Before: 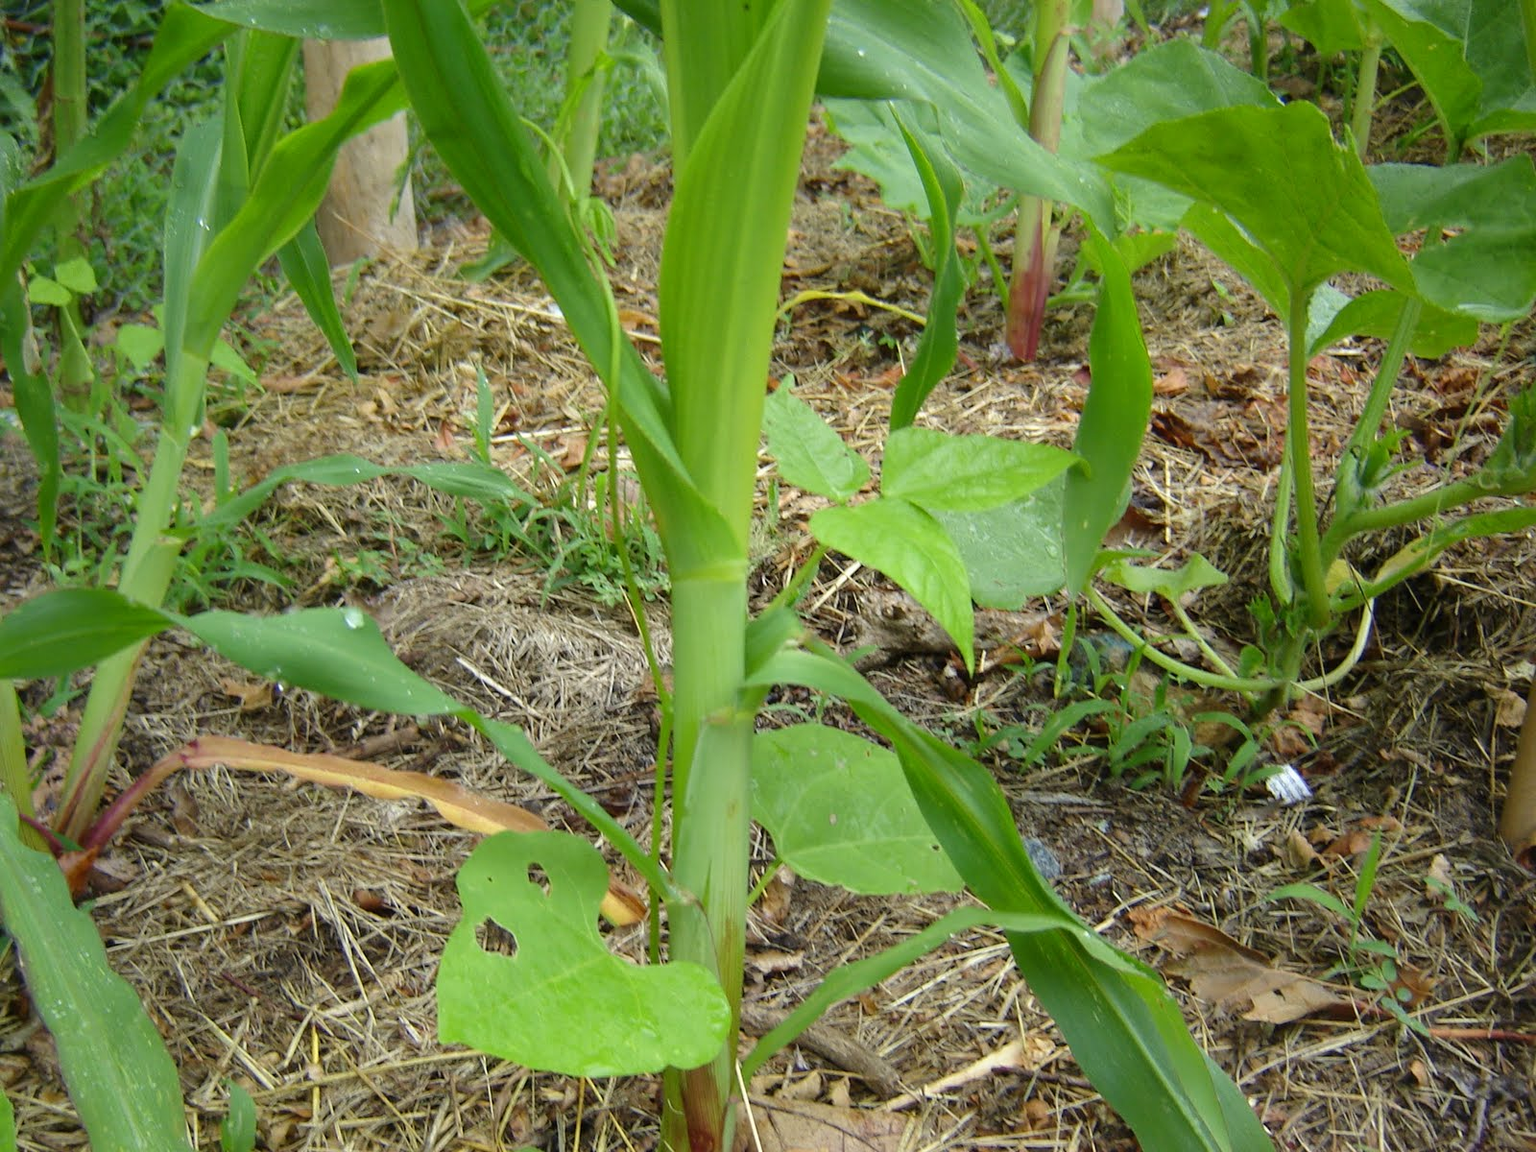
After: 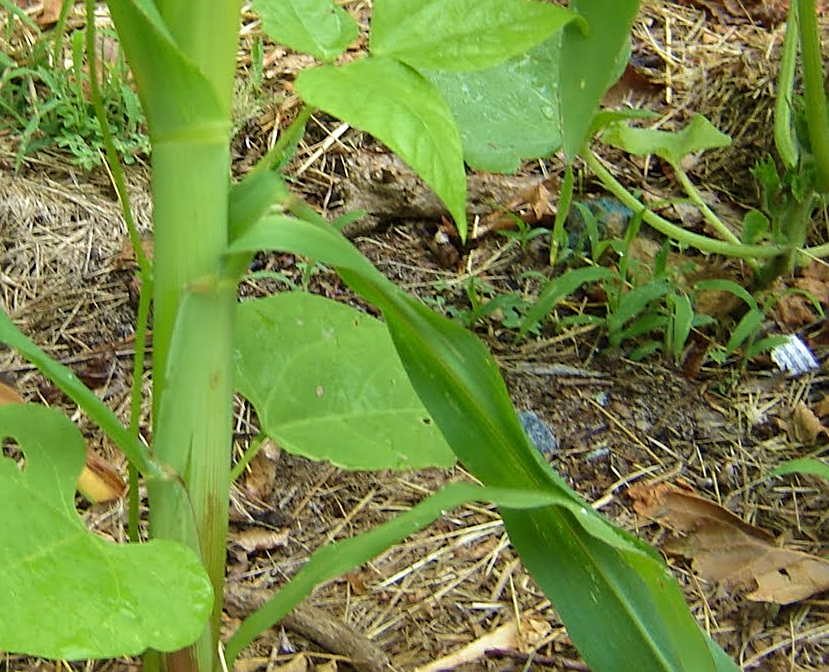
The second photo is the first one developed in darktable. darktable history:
velvia: strength 39.11%
sharpen: on, module defaults
crop: left 34.274%, top 38.531%, right 13.865%, bottom 5.398%
